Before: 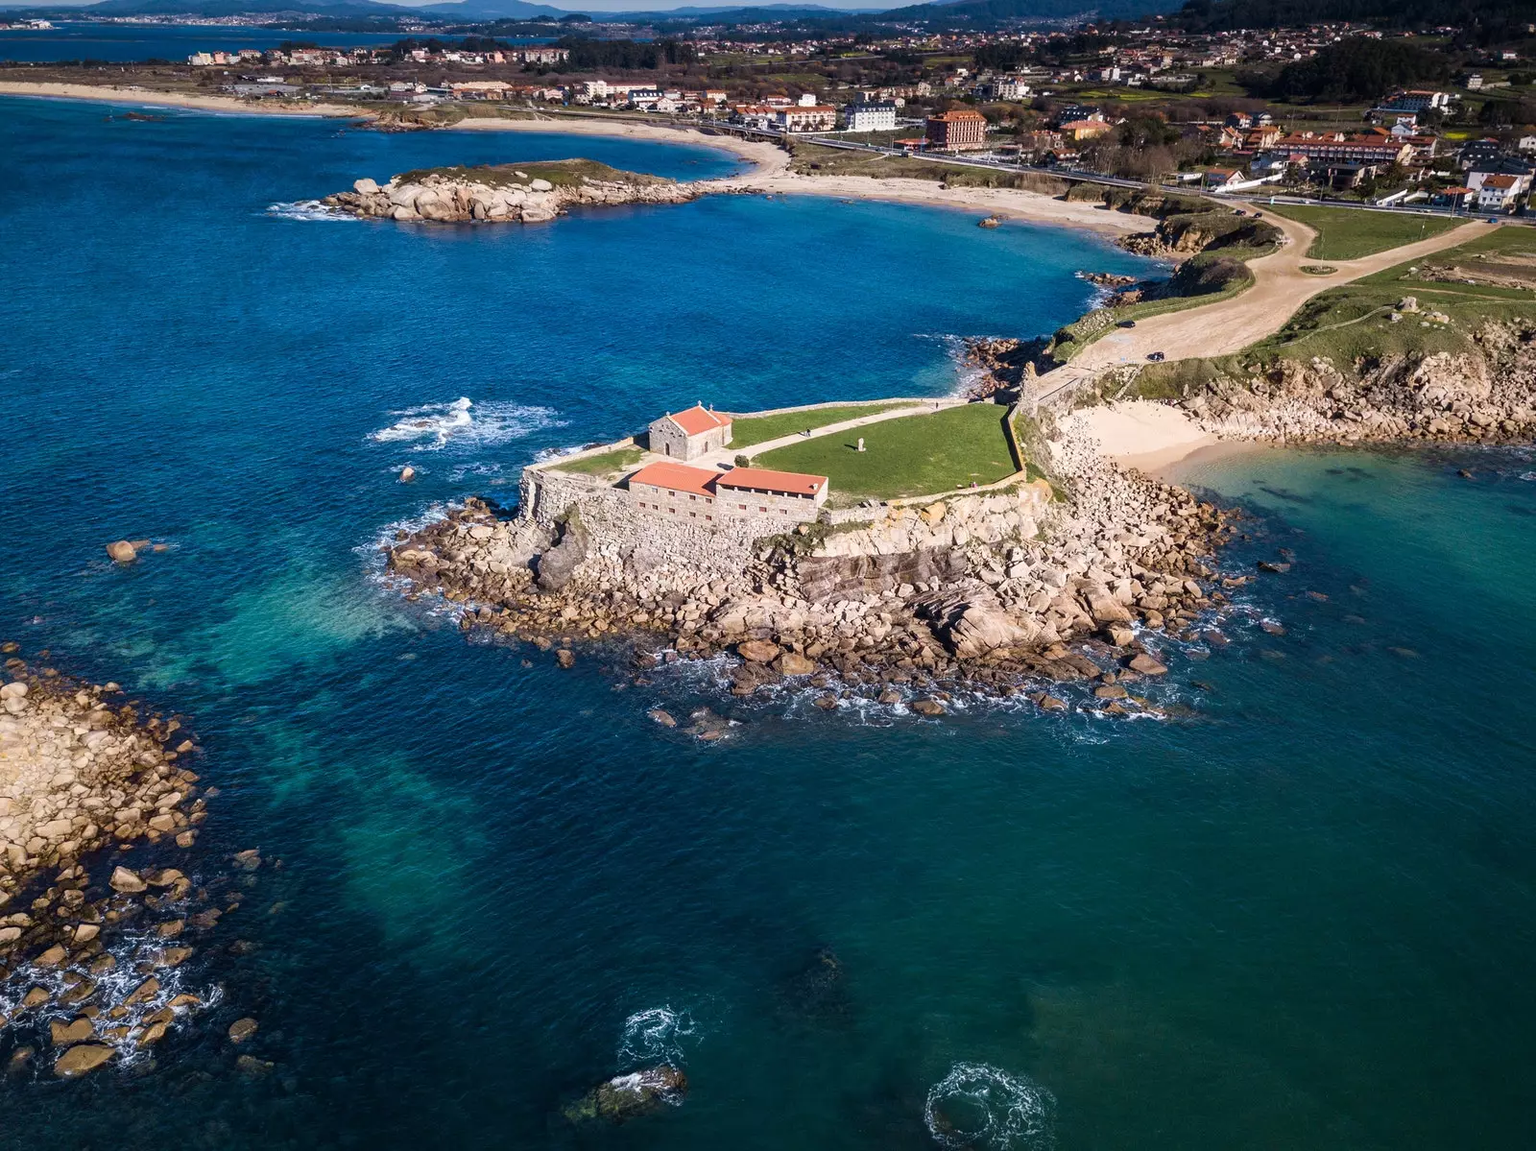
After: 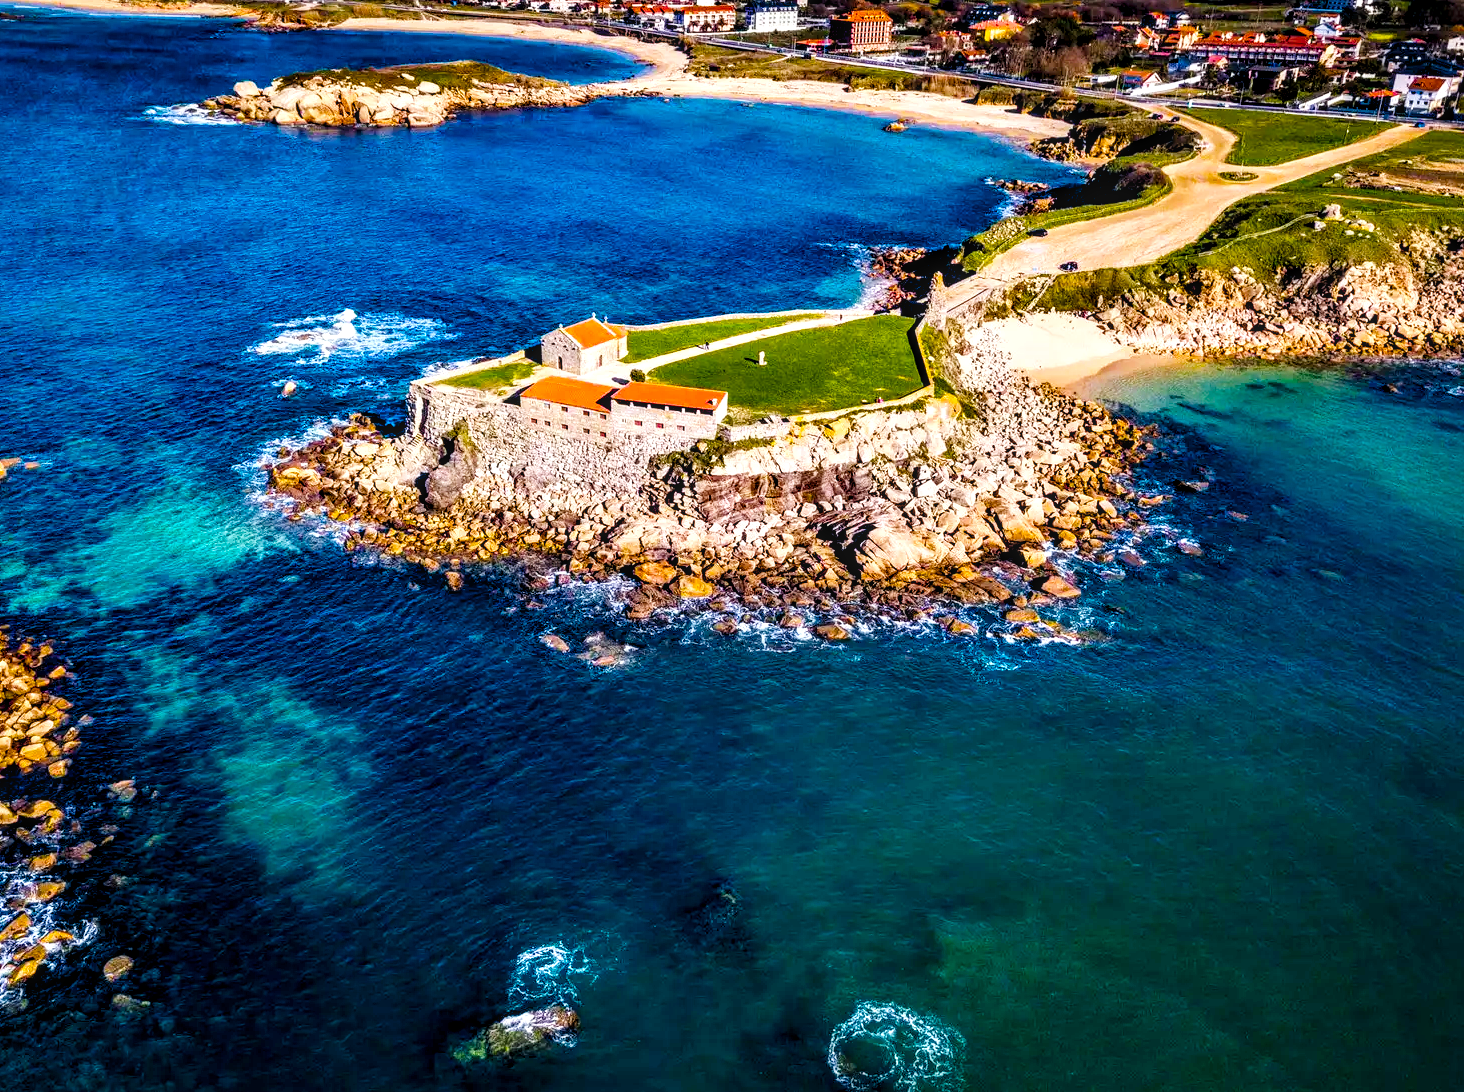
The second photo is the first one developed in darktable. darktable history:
crop and rotate: left 8.459%, top 8.878%
tone curve: curves: ch0 [(0, 0) (0.004, 0.001) (0.133, 0.112) (0.325, 0.362) (0.832, 0.893) (1, 1)], preserve colors none
color calibration: illuminant same as pipeline (D50), adaptation none (bypass), x 0.332, y 0.335, temperature 5013.6 K
local contrast: on, module defaults
shadows and highlights: shadows 20.96, highlights -82.49, soften with gaussian
contrast equalizer: octaves 7, y [[0.6 ×6], [0.55 ×6], [0 ×6], [0 ×6], [0 ×6]]
color balance rgb: perceptual saturation grading › global saturation 64.957%, perceptual saturation grading › highlights 50.066%, perceptual saturation grading › shadows 29.449%
